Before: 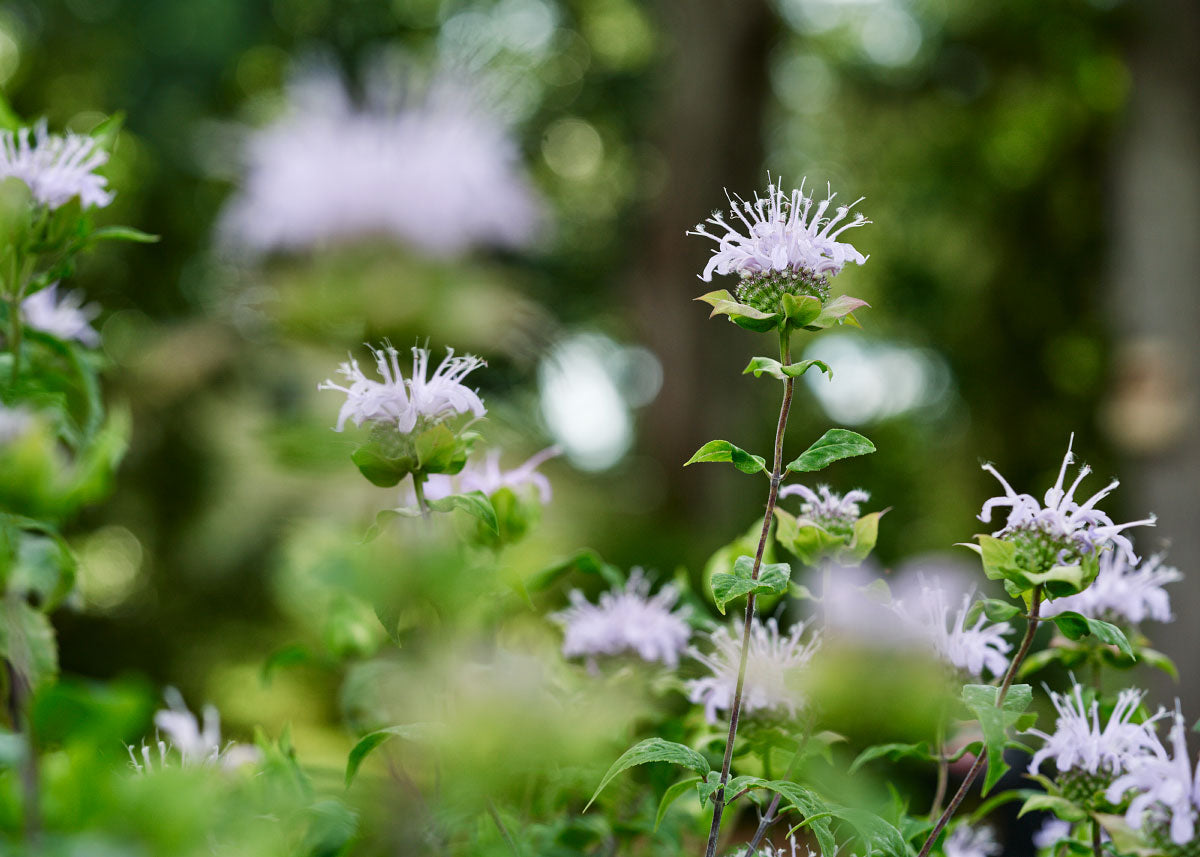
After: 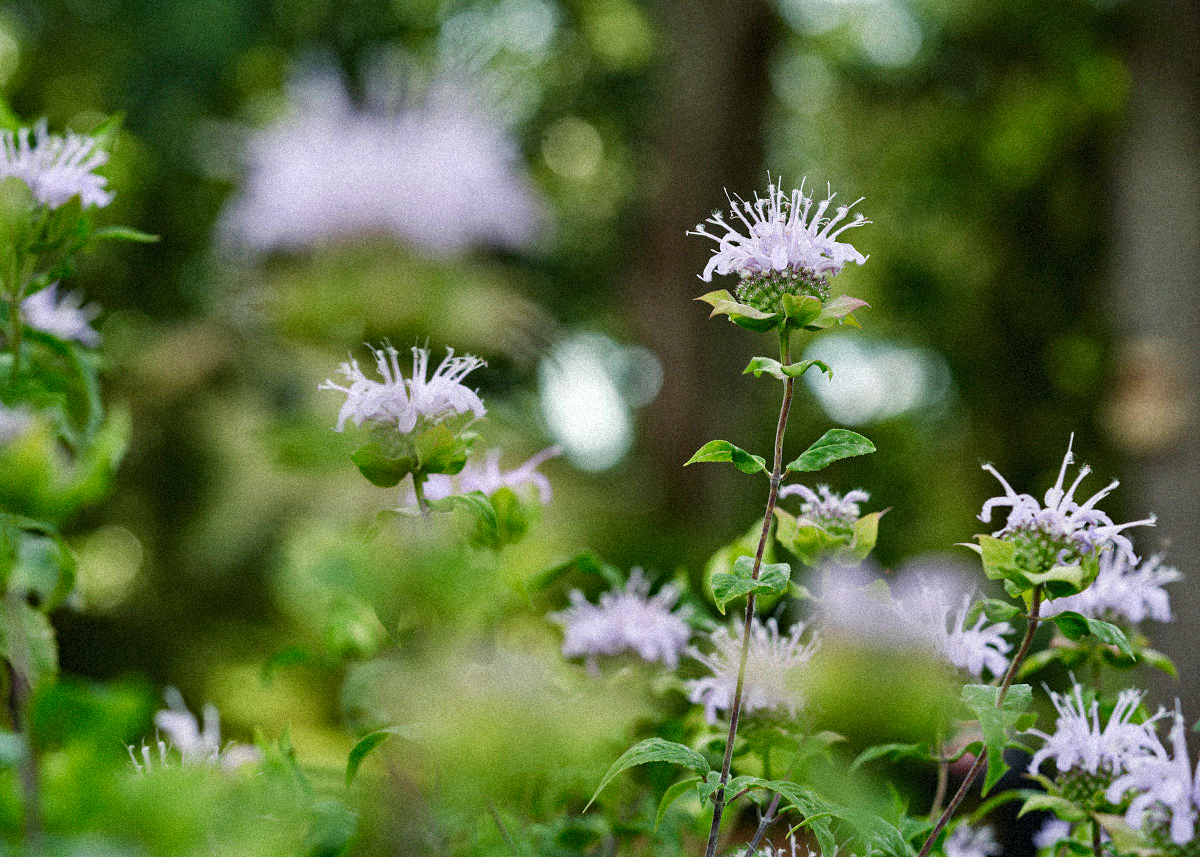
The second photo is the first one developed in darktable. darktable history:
grain: coarseness 9.38 ISO, strength 34.99%, mid-tones bias 0%
haze removal: compatibility mode true, adaptive false
